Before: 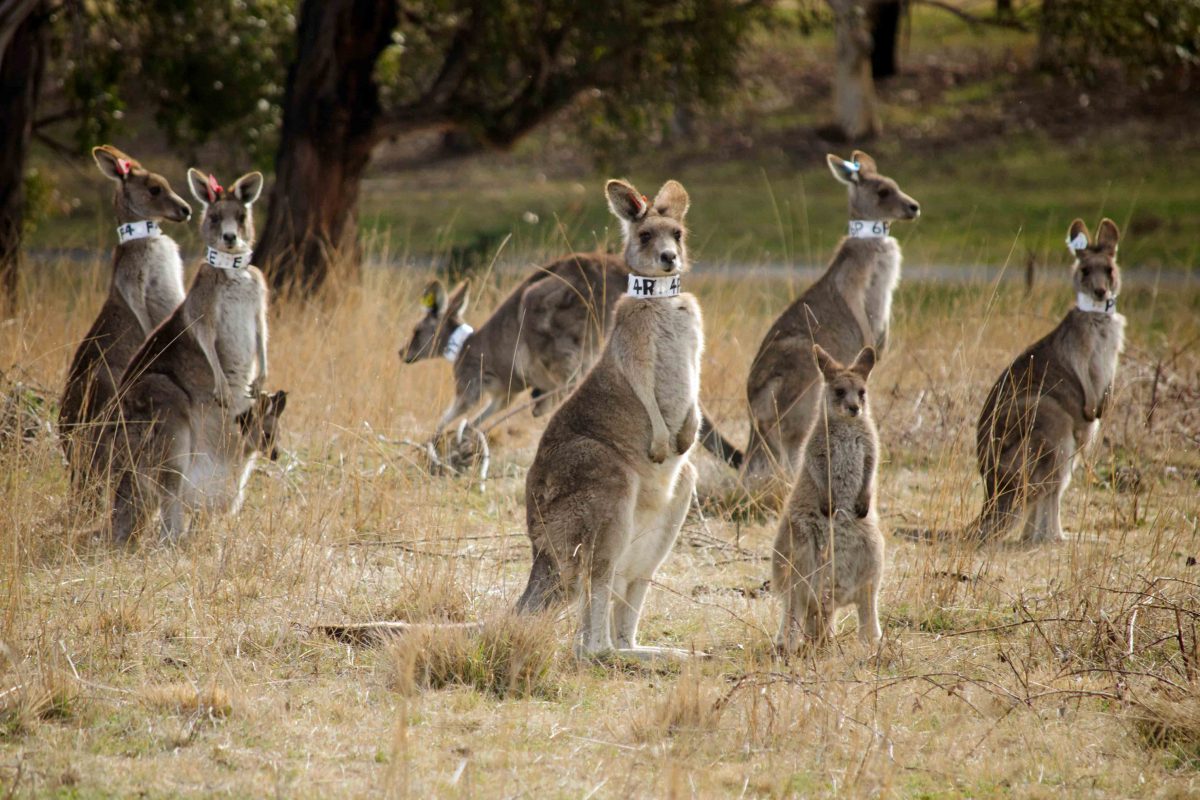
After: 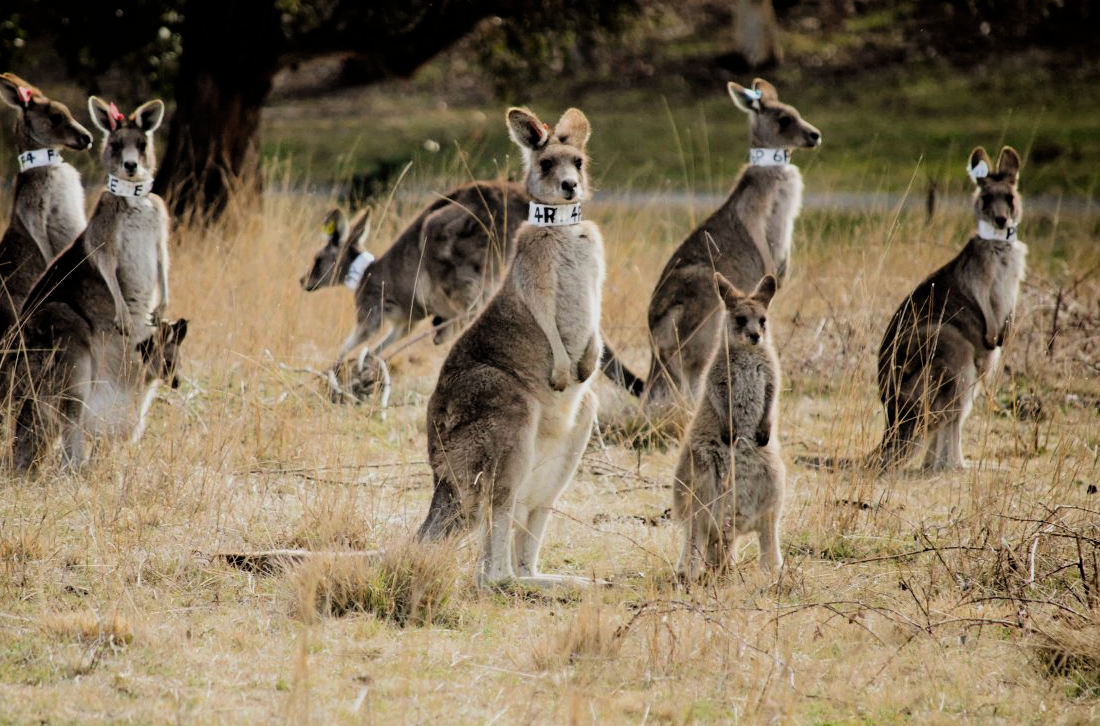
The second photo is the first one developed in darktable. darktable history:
crop and rotate: left 8.262%, top 9.226%
filmic rgb: black relative exposure -5 EV, hardness 2.88, contrast 1.3
